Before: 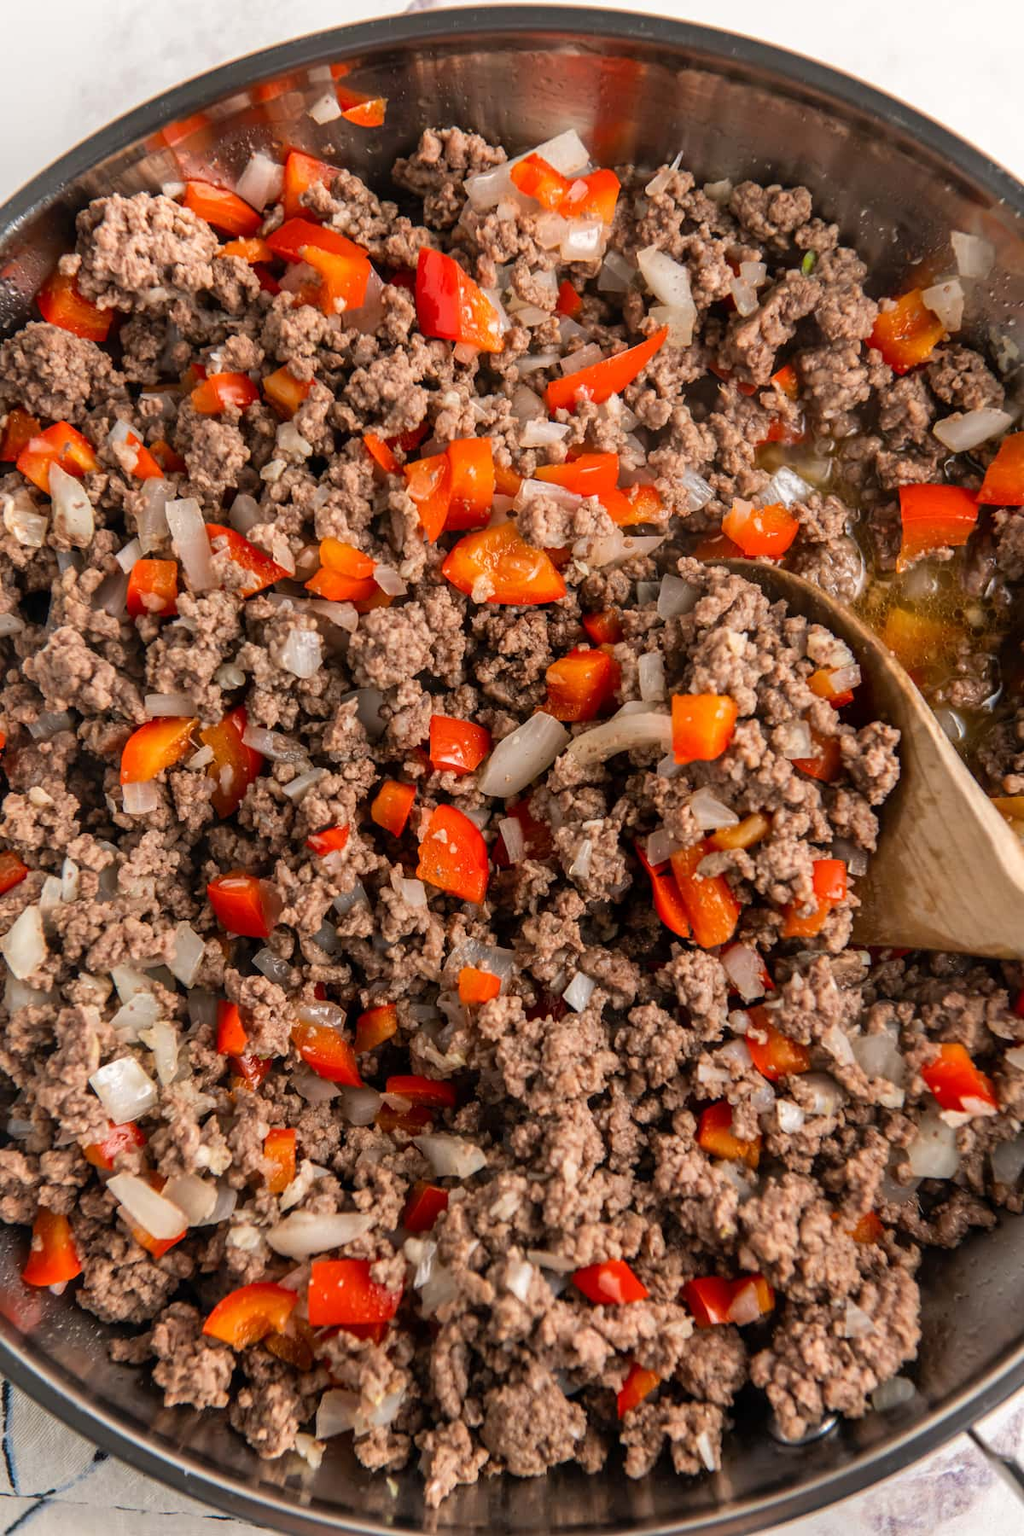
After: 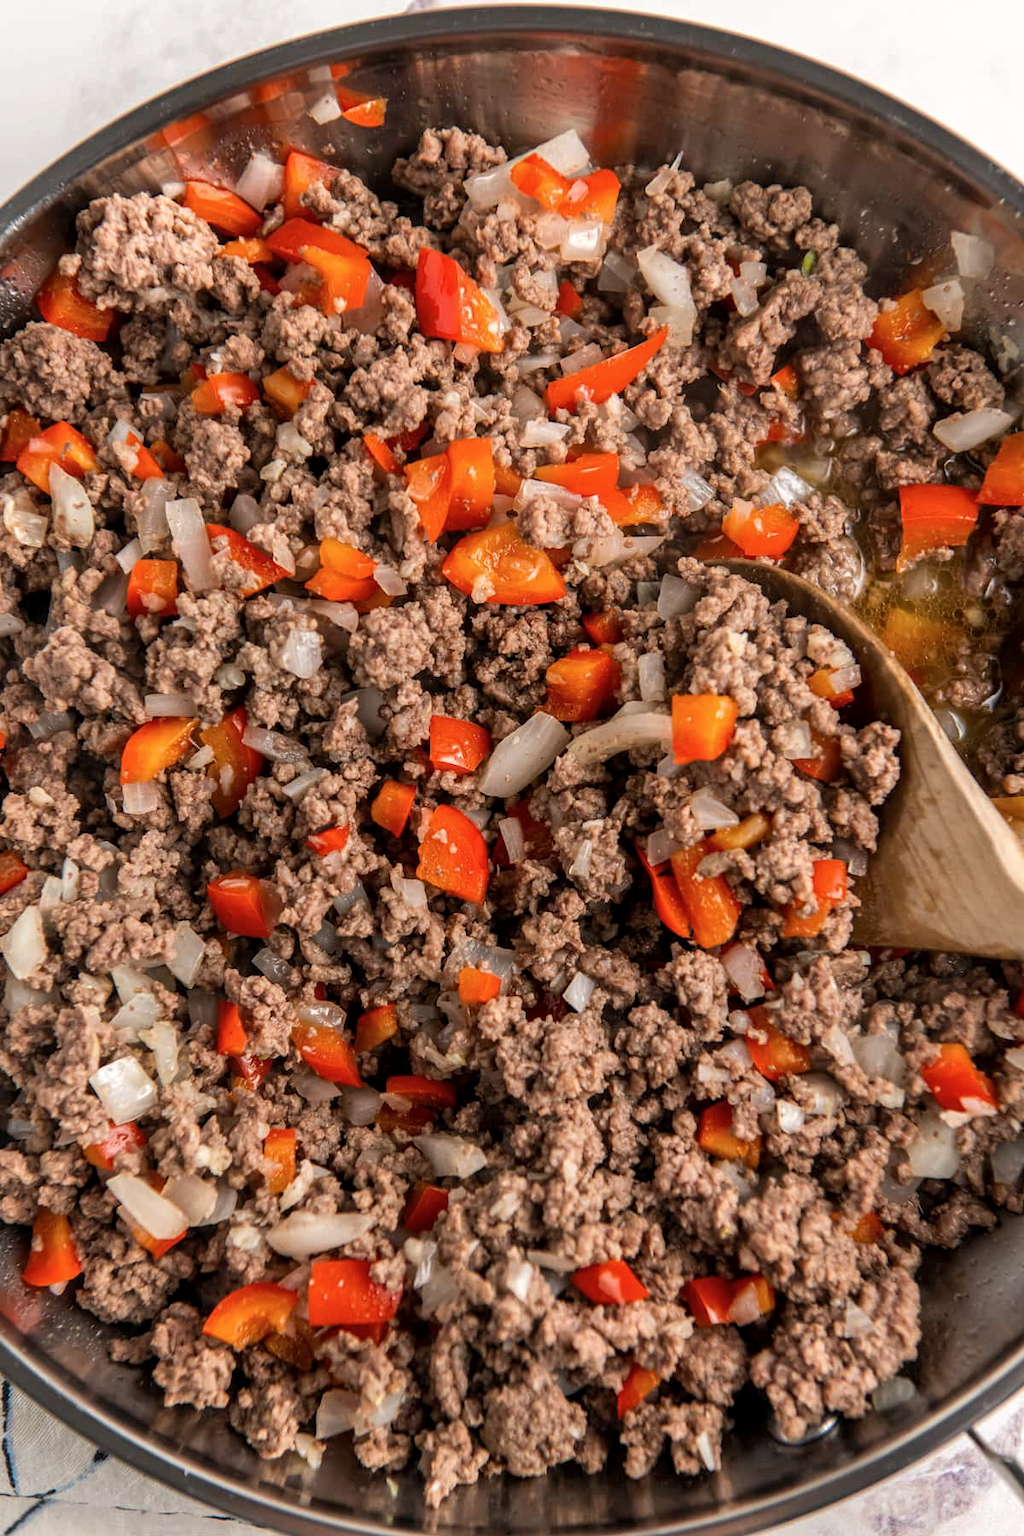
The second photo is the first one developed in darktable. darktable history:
color zones: curves: ch0 [(0, 0.613) (0.01, 0.613) (0.245, 0.448) (0.498, 0.529) (0.642, 0.665) (0.879, 0.777) (0.99, 0.613)]; ch1 [(0, 0) (0.143, 0) (0.286, 0) (0.429, 0) (0.571, 0) (0.714, 0) (0.857, 0)], mix -93.41%
local contrast: highlights 100%, shadows 100%, detail 120%, midtone range 0.2
